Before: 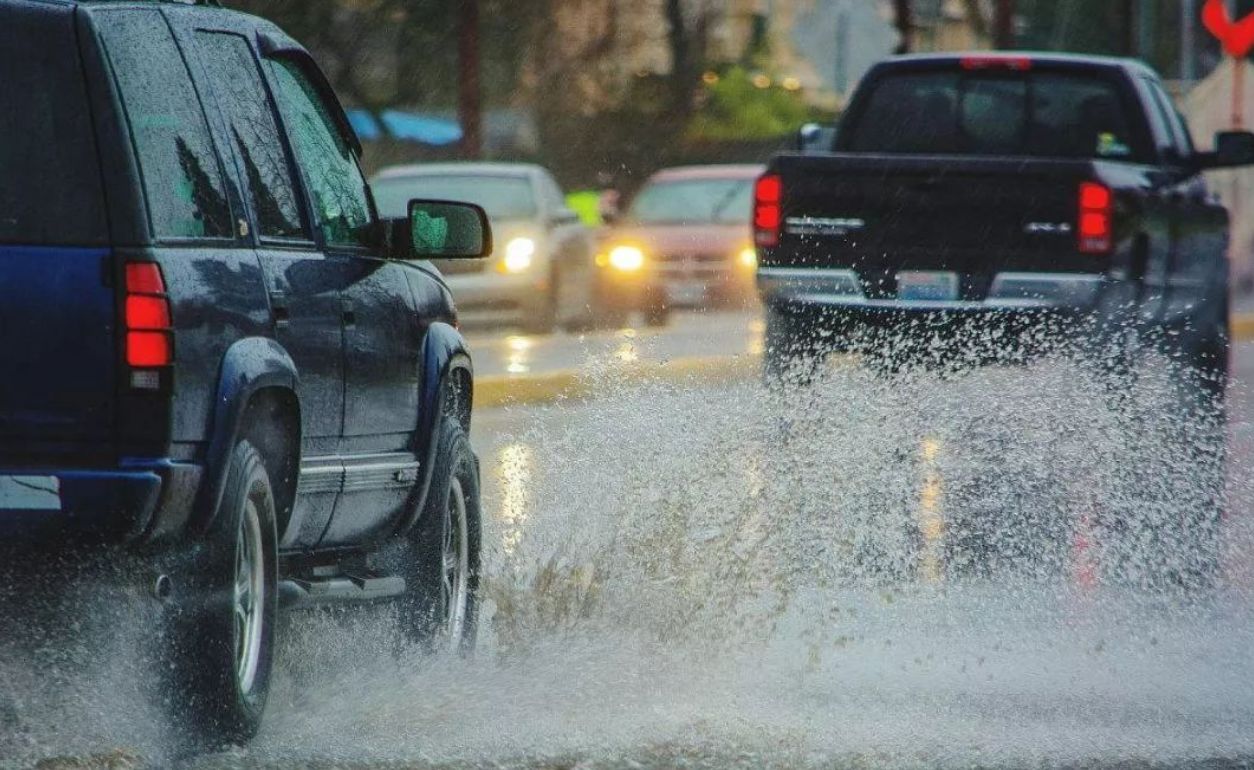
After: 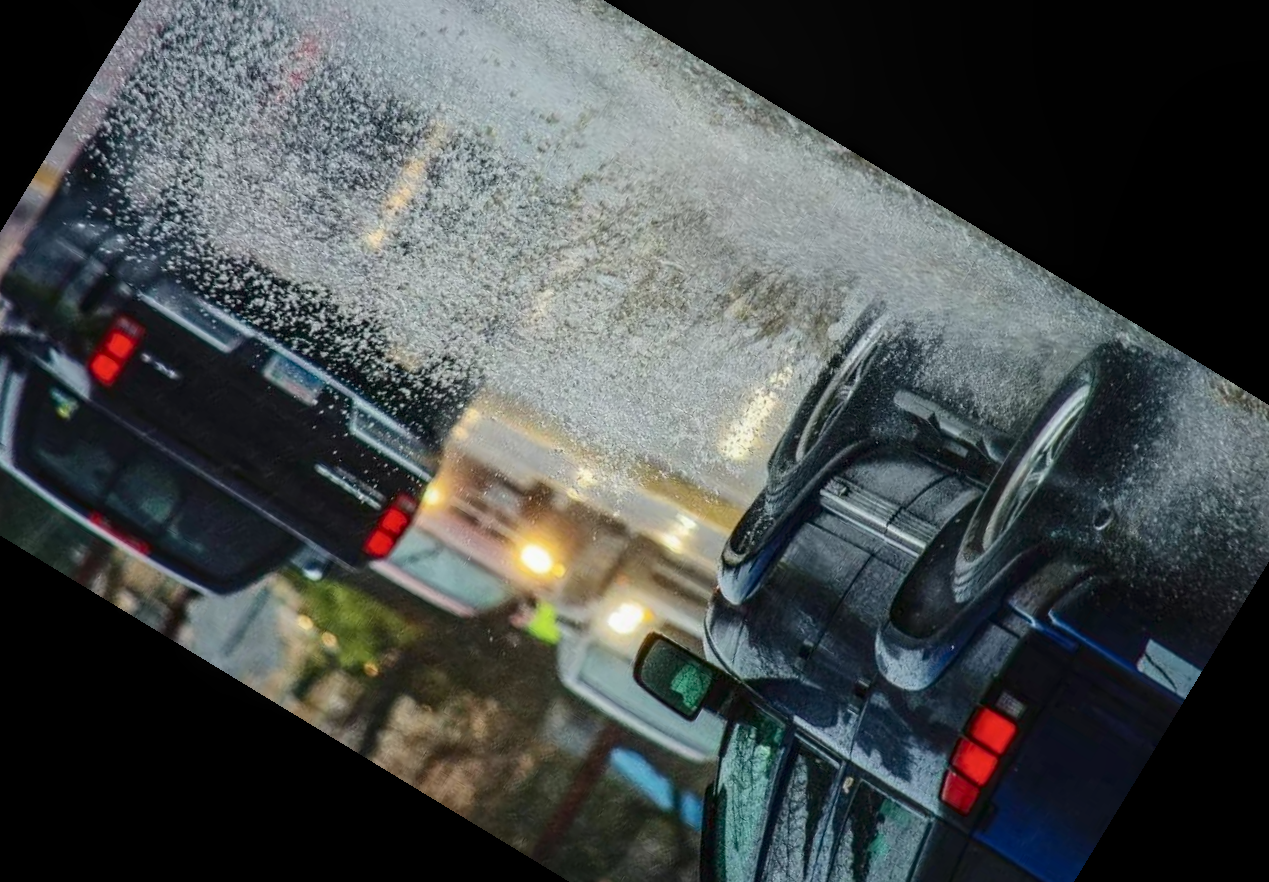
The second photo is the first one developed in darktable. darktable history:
local contrast: on, module defaults
tone equalizer: -8 EV 0.25 EV, -7 EV 0.417 EV, -6 EV 0.417 EV, -5 EV 0.25 EV, -3 EV -0.25 EV, -2 EV -0.417 EV, -1 EV -0.417 EV, +0 EV -0.25 EV, edges refinement/feathering 500, mask exposure compensation -1.57 EV, preserve details guided filter
crop and rotate: angle 148.68°, left 9.111%, top 15.603%, right 4.588%, bottom 17.041%
contrast brightness saturation: contrast 0.28
